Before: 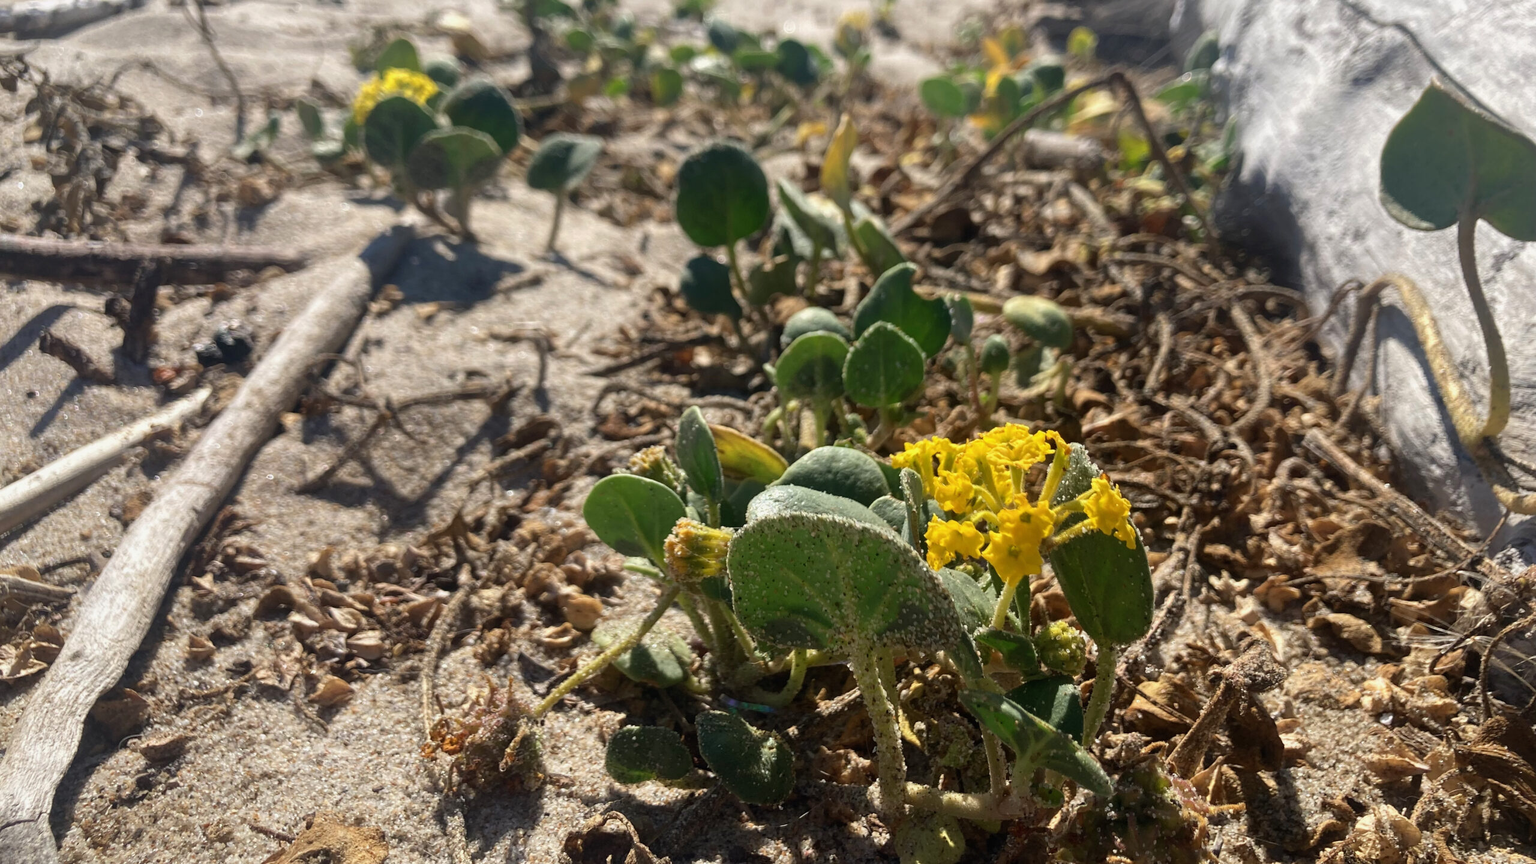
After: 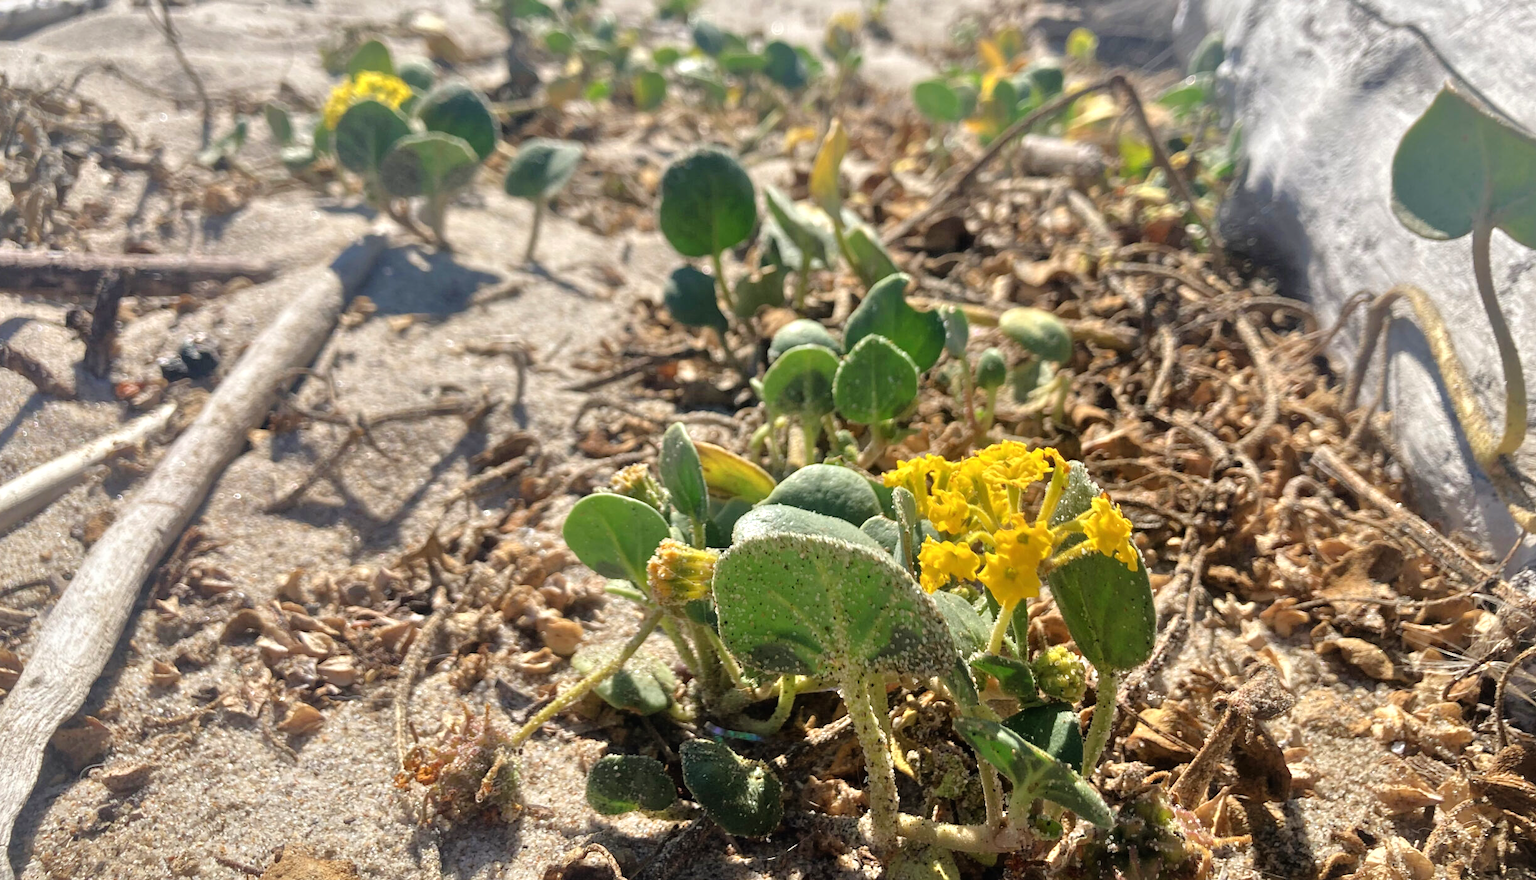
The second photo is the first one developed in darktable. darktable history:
crop and rotate: left 2.754%, right 1.062%, bottom 1.911%
tone equalizer: -7 EV 0.152 EV, -6 EV 0.585 EV, -5 EV 1.18 EV, -4 EV 1.32 EV, -3 EV 1.15 EV, -2 EV 0.6 EV, -1 EV 0.165 EV, luminance estimator HSV value / RGB max
